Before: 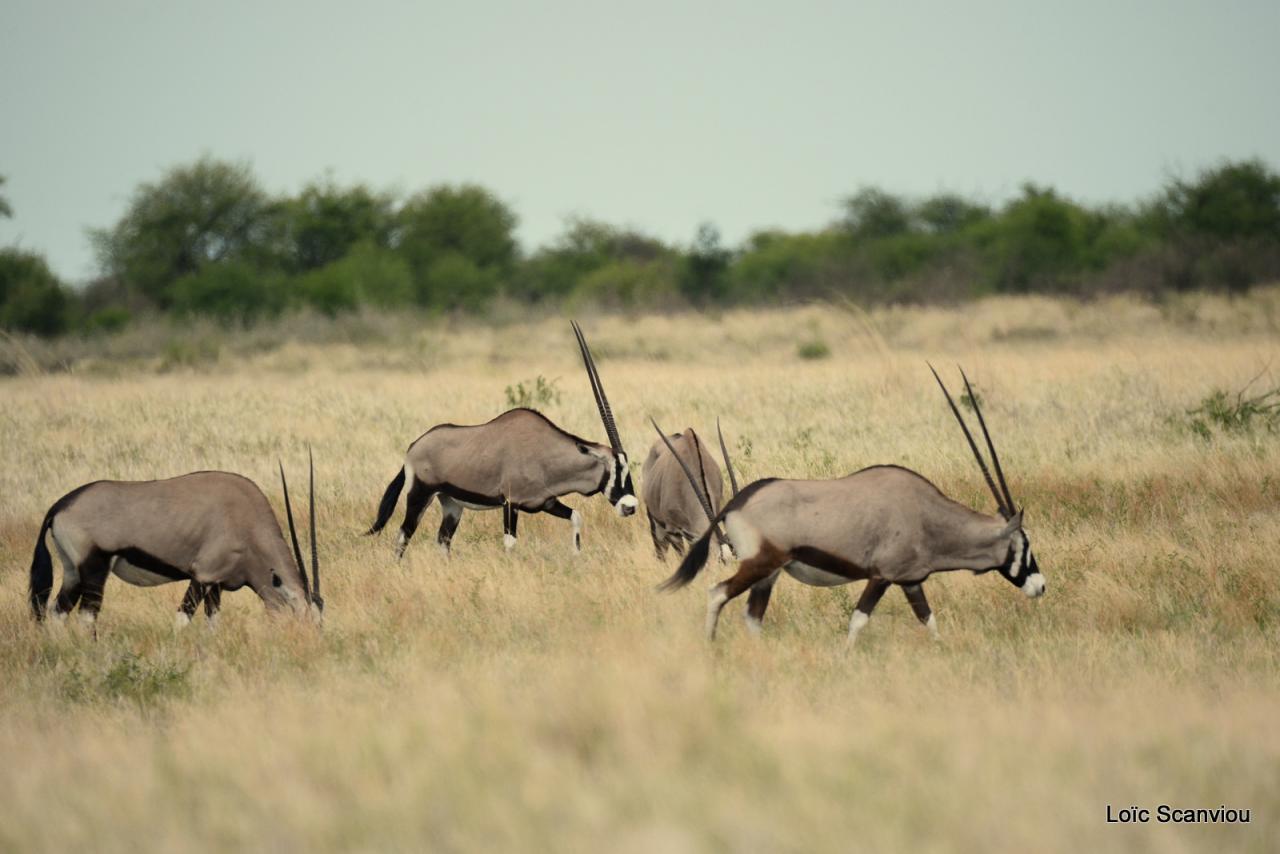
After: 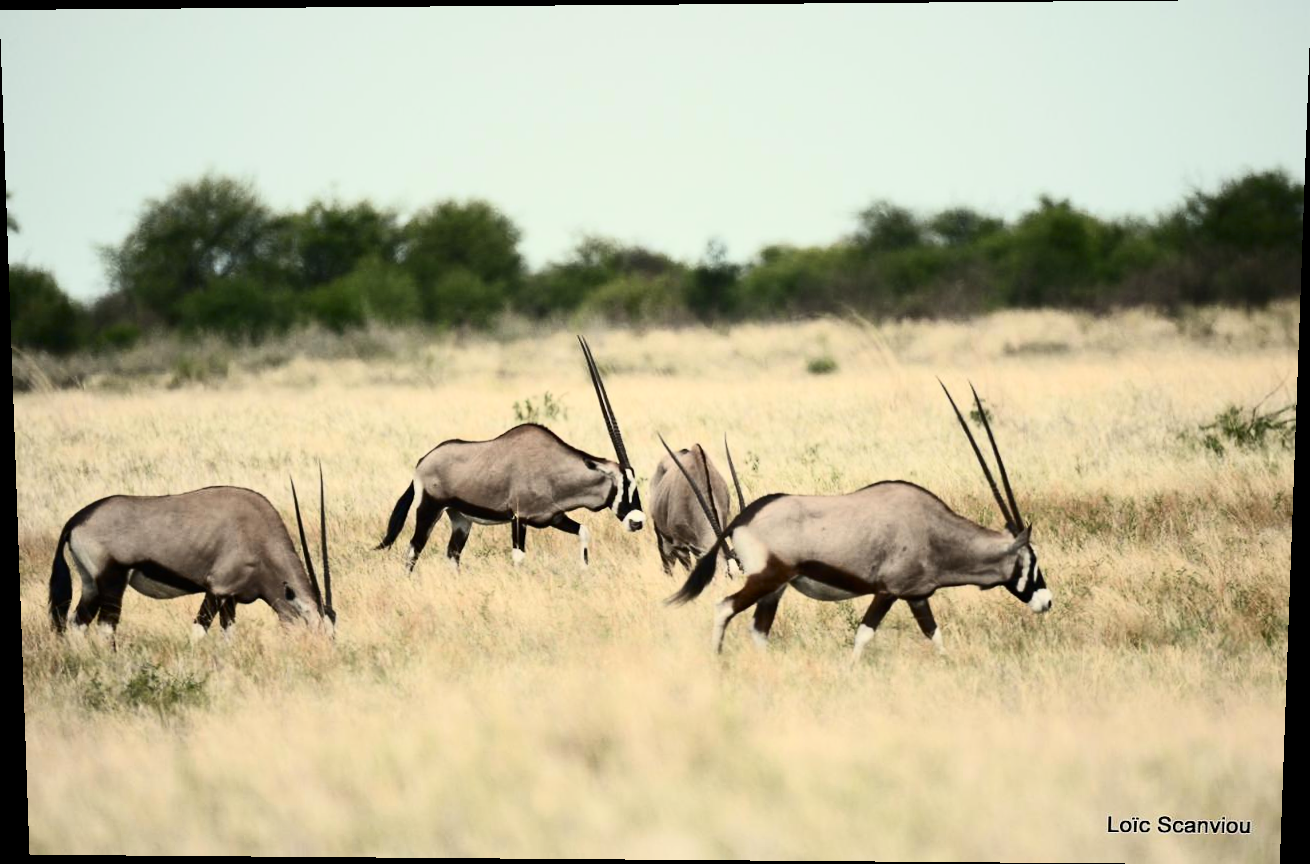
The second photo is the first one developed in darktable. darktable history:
rotate and perspective: lens shift (vertical) 0.048, lens shift (horizontal) -0.024, automatic cropping off
contrast brightness saturation: contrast 0.39, brightness 0.1
